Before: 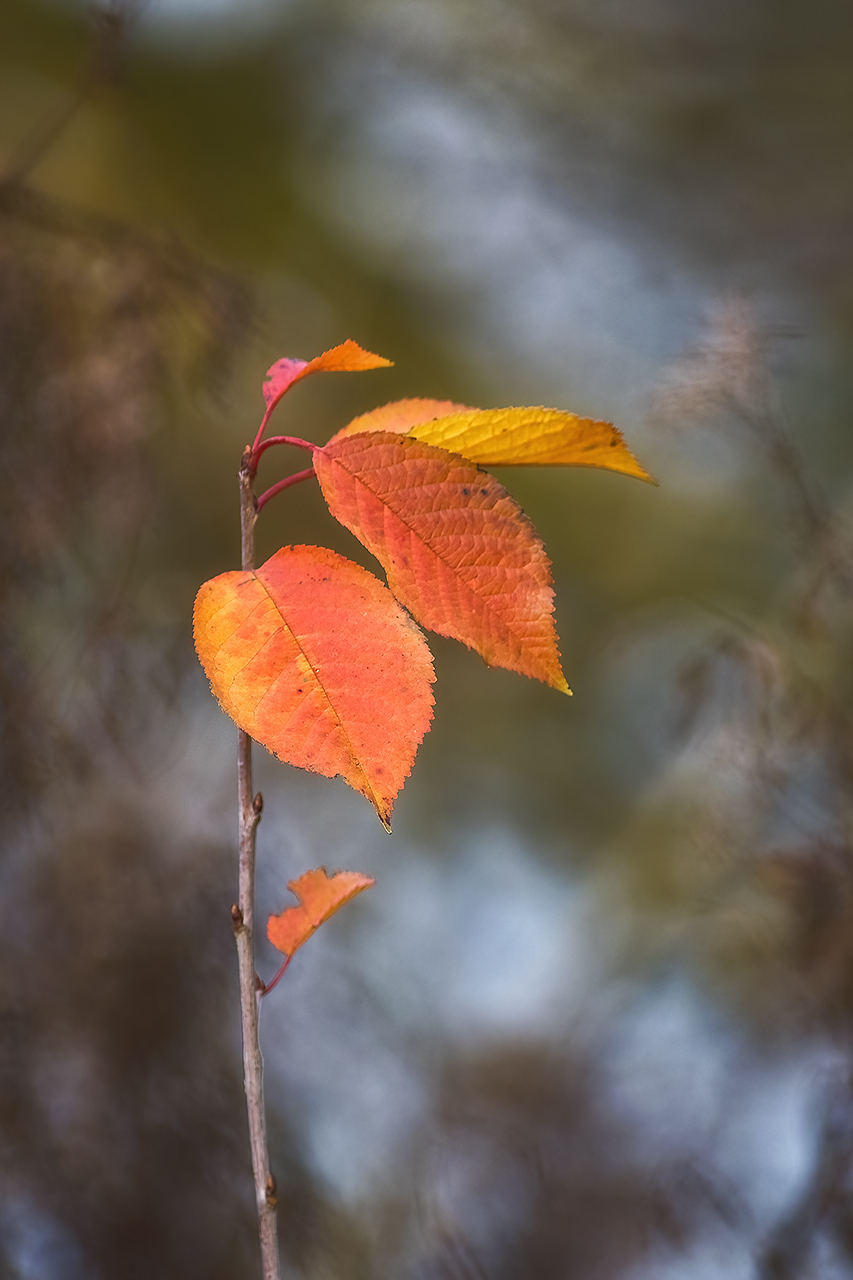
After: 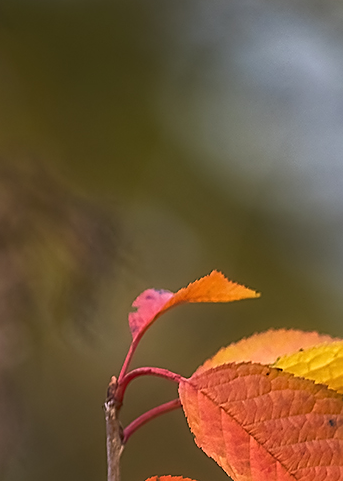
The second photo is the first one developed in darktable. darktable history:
sharpen: on, module defaults
crop: left 15.737%, top 5.451%, right 44.001%, bottom 56.952%
